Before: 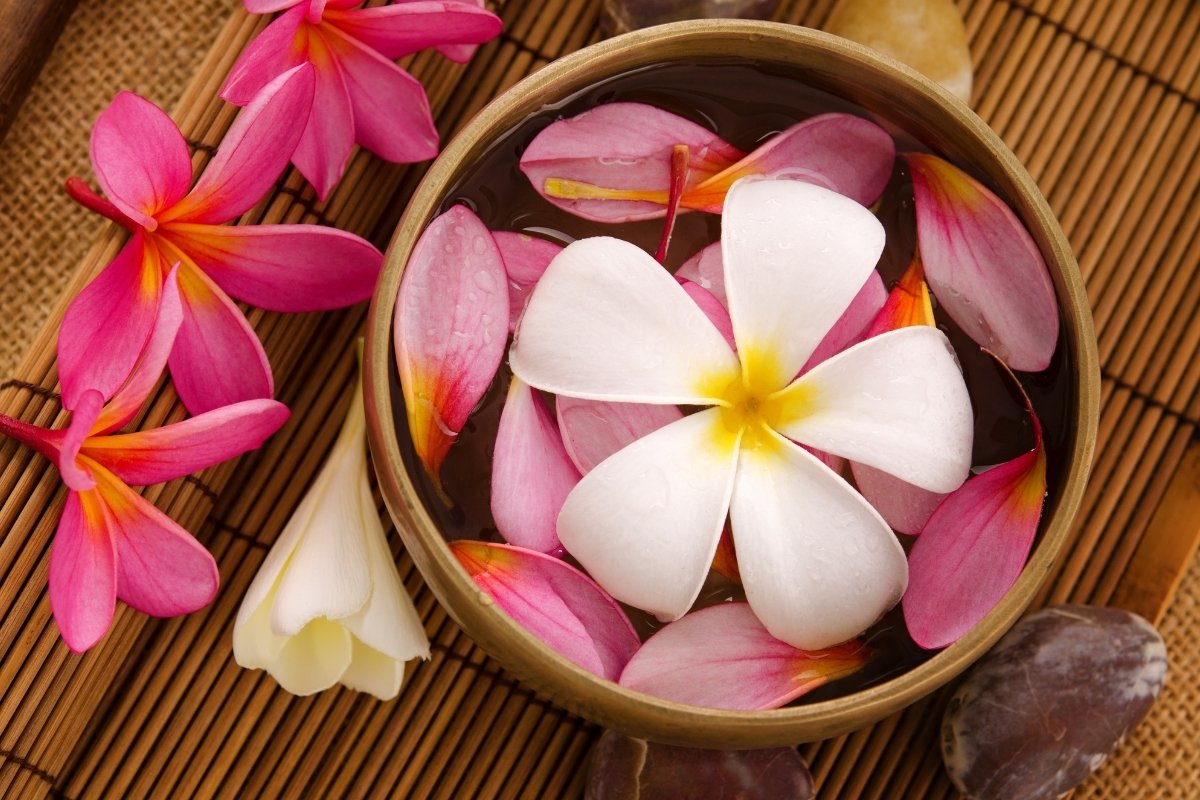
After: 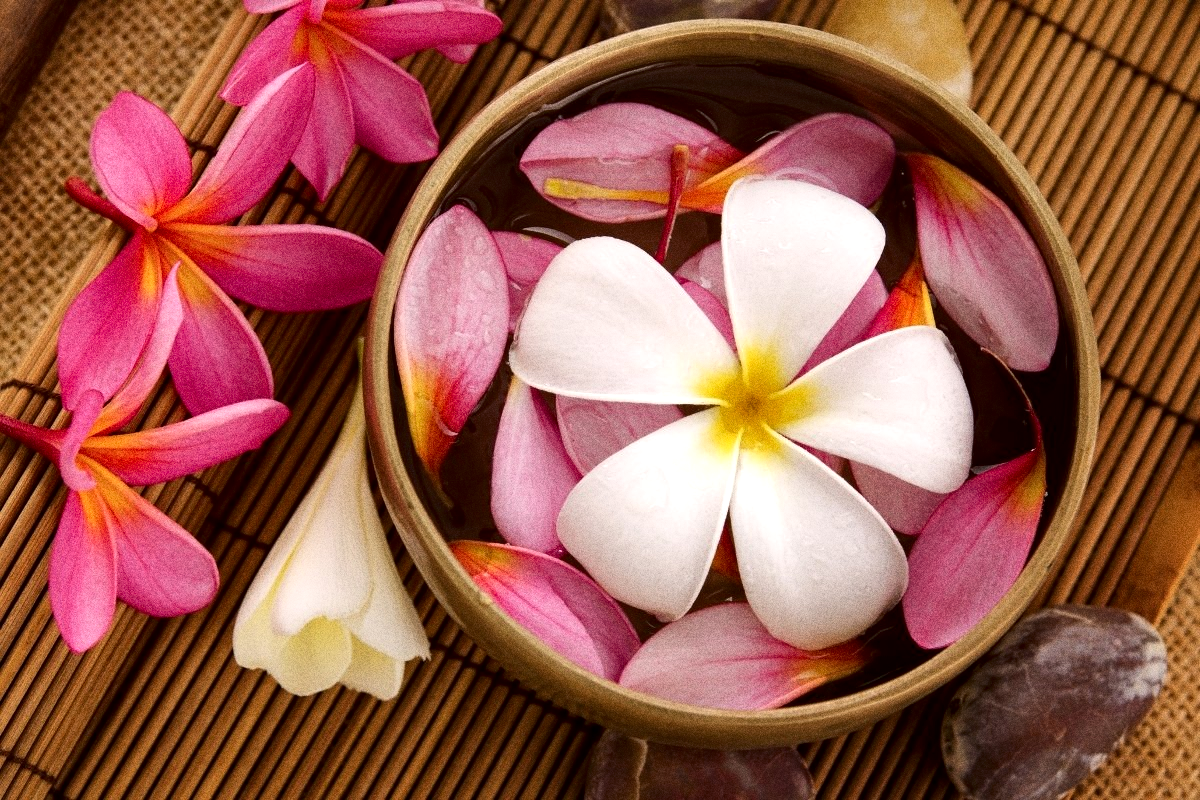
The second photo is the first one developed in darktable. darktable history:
local contrast: mode bilateral grid, contrast 100, coarseness 100, detail 165%, midtone range 0.2
color zones: curves: ch0 [(0.25, 0.5) (0.423, 0.5) (0.443, 0.5) (0.521, 0.756) (0.568, 0.5) (0.576, 0.5) (0.75, 0.5)]; ch1 [(0.25, 0.5) (0.423, 0.5) (0.443, 0.5) (0.539, 0.873) (0.624, 0.565) (0.631, 0.5) (0.75, 0.5)]
grain: coarseness 0.09 ISO, strength 40%
